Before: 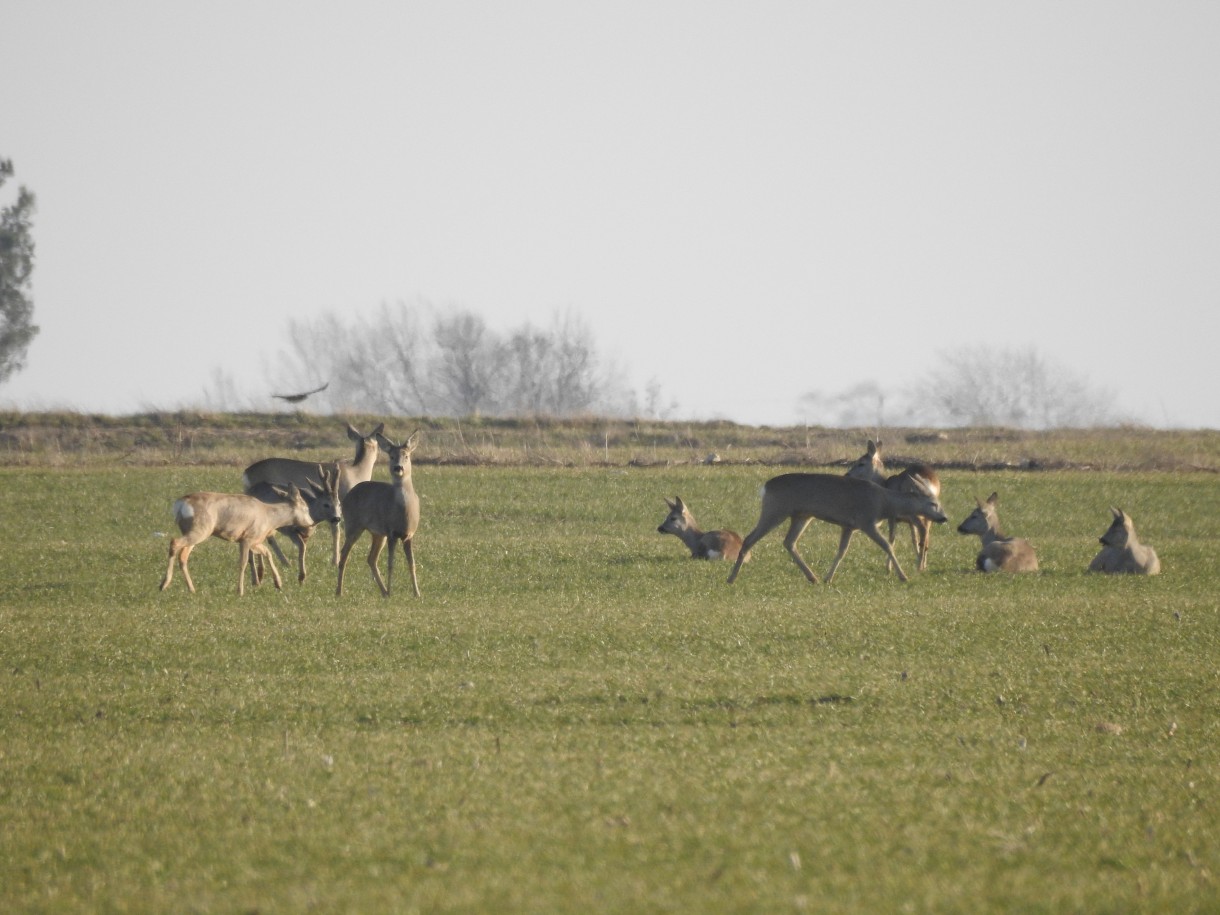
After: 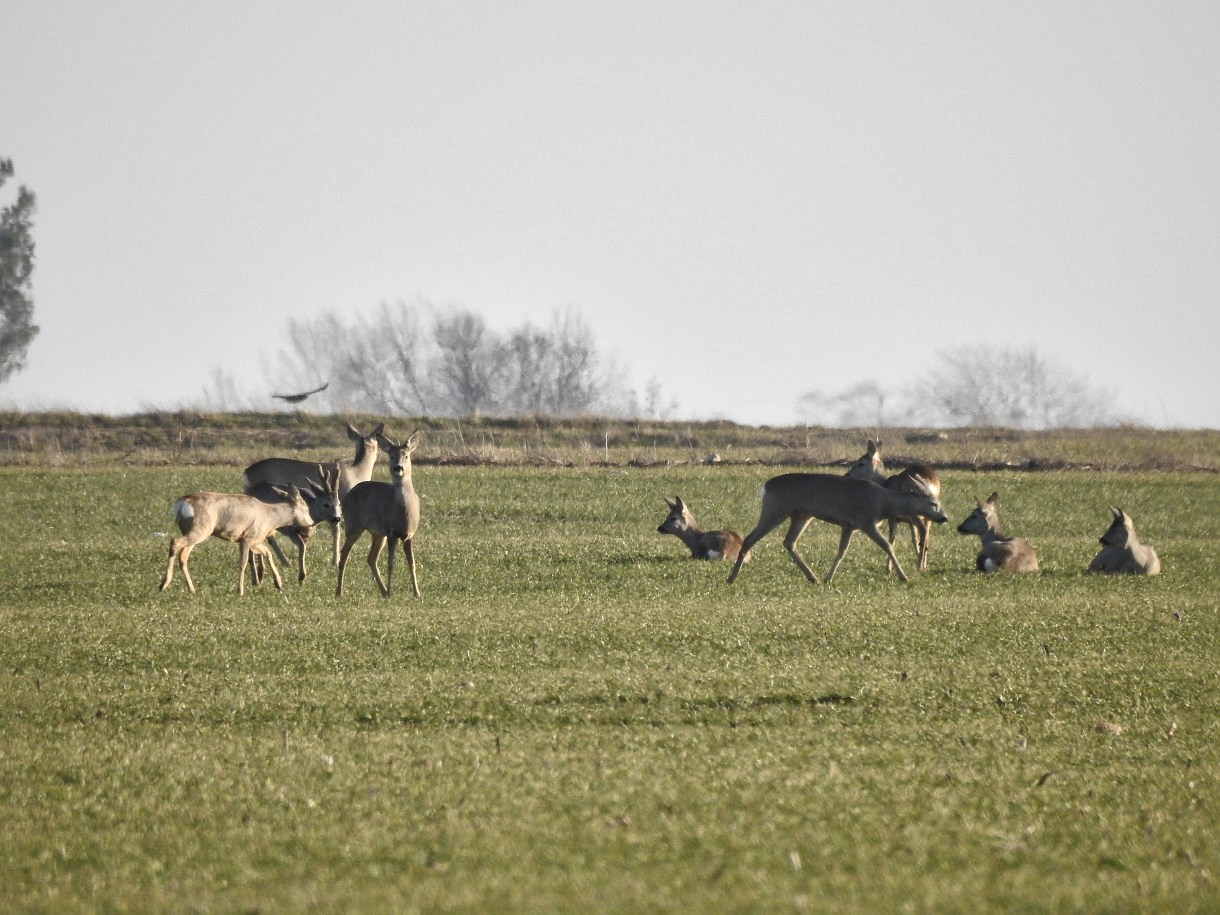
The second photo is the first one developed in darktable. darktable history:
local contrast: mode bilateral grid, contrast 20, coarseness 50, detail 171%, midtone range 0.2
sharpen: radius 1
